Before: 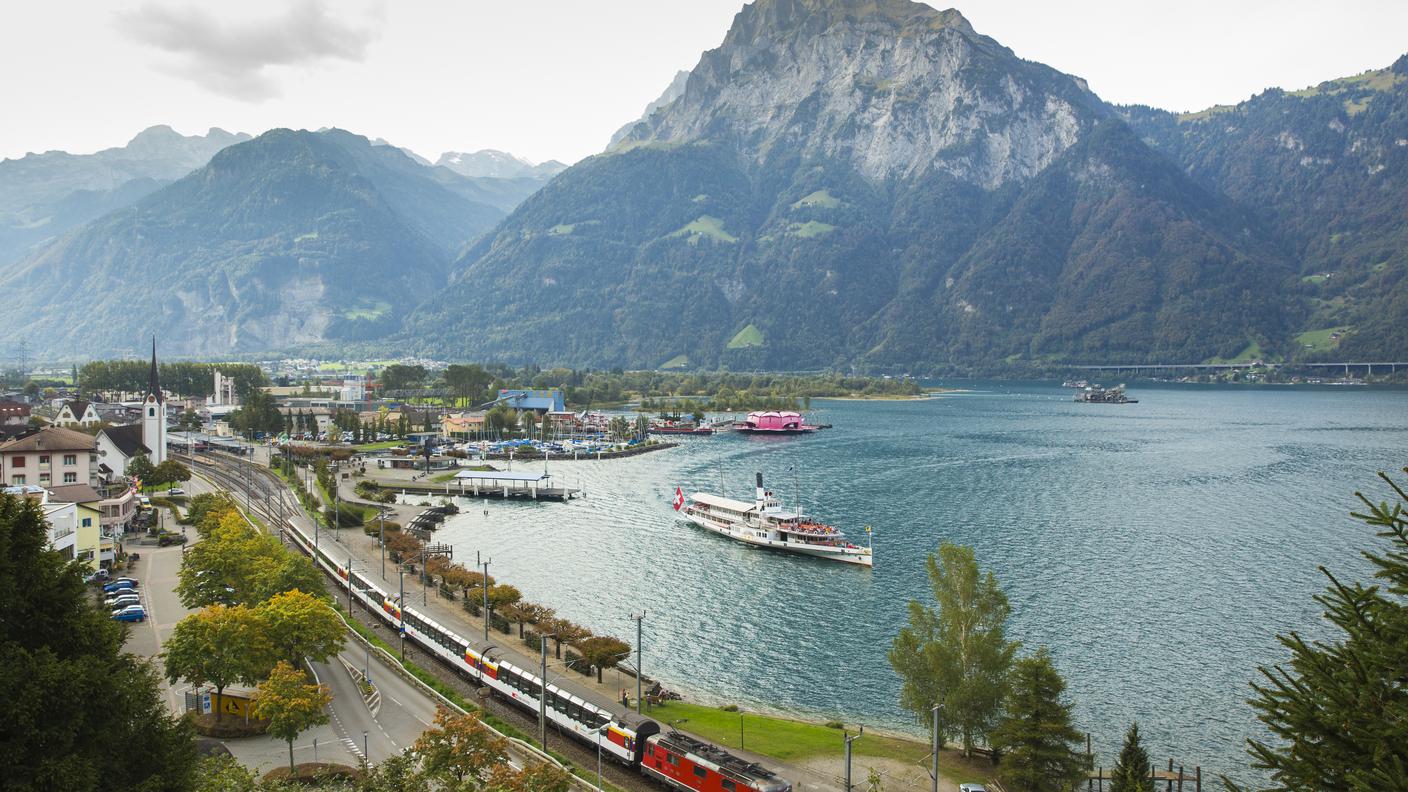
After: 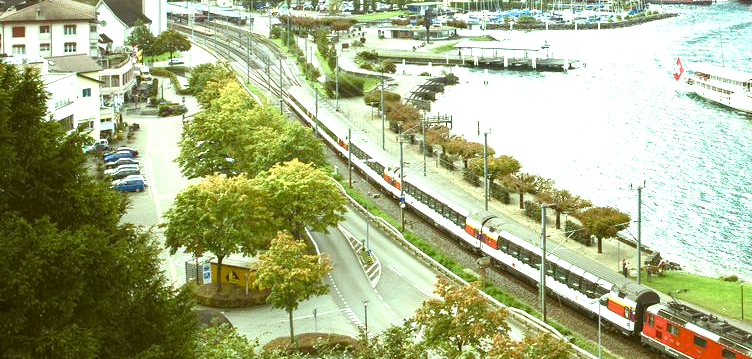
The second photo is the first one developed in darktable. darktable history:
color balance rgb: highlights gain › chroma 4.087%, highlights gain › hue 200.61°, perceptual saturation grading › global saturation 0.375%, perceptual saturation grading › highlights -32.555%, perceptual saturation grading › mid-tones 5.518%, perceptual saturation grading › shadows 17.005%
exposure: black level correction 0, exposure 1.392 EV, compensate exposure bias true, compensate highlight preservation false
crop and rotate: top 54.499%, right 46.579%, bottom 0.122%
color correction: highlights a* -1.35, highlights b* 10.42, shadows a* 0.277, shadows b* 19.28
